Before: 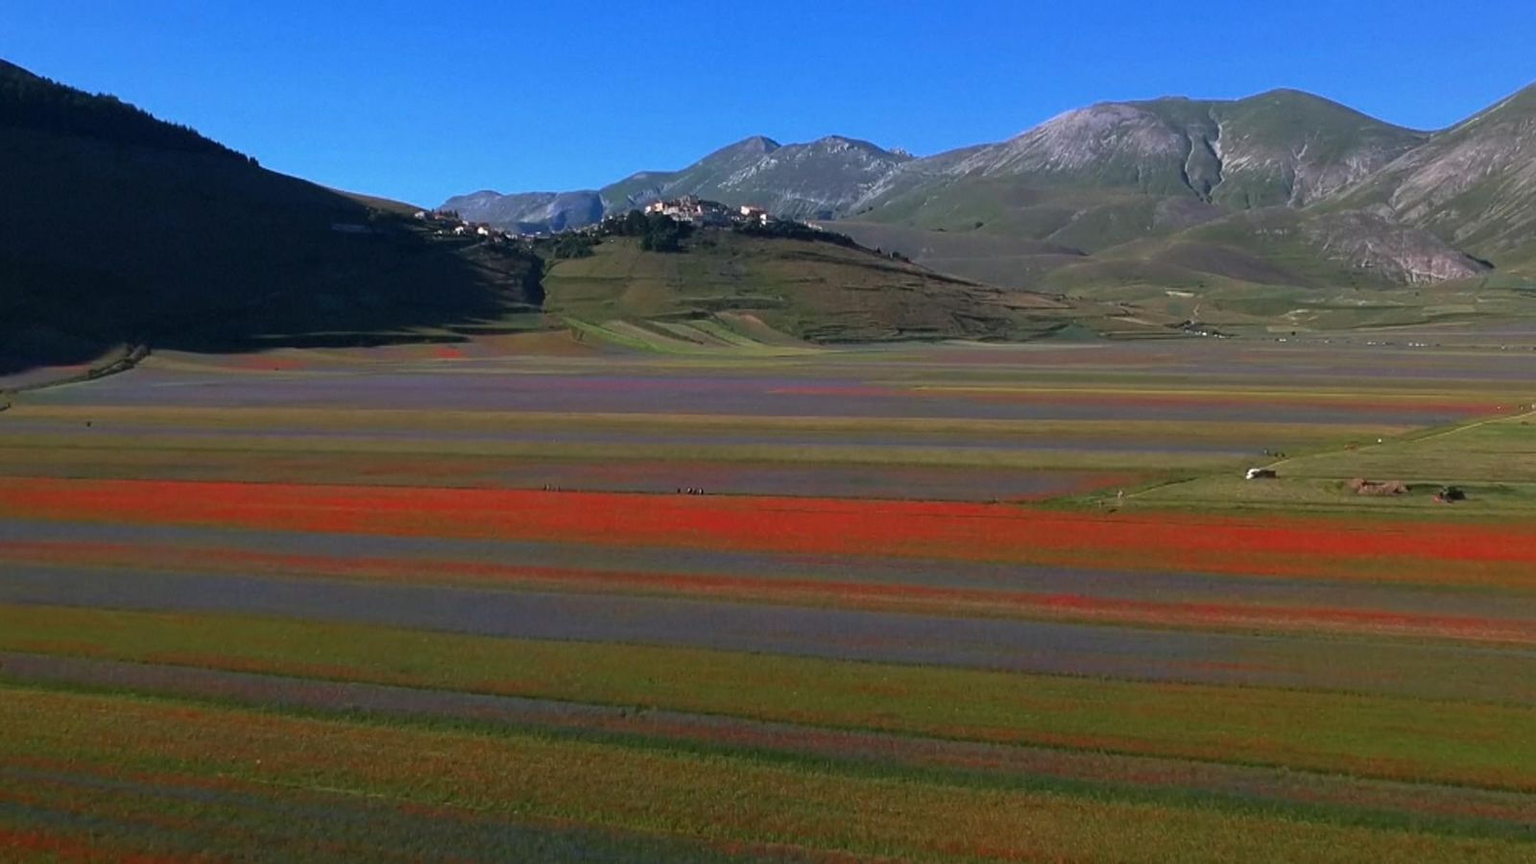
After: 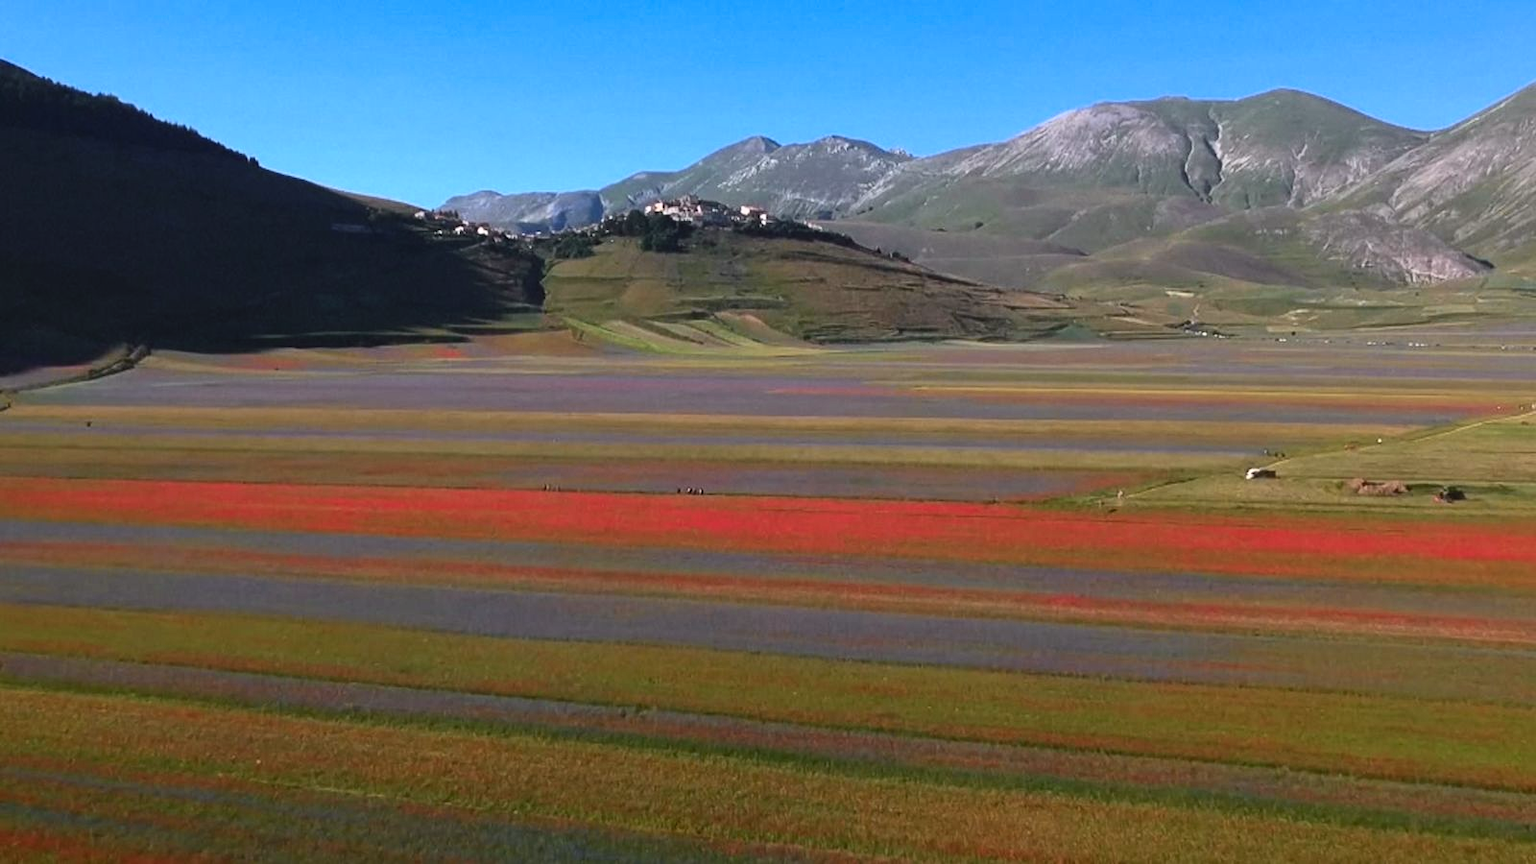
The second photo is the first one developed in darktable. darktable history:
color zones: curves: ch1 [(0.235, 0.558) (0.75, 0.5)]; ch2 [(0.25, 0.462) (0.749, 0.457)]
tone curve: curves: ch0 [(0.003, 0.029) (0.202, 0.232) (0.46, 0.56) (0.611, 0.739) (0.843, 0.941) (1, 0.99)]; ch1 [(0, 0) (0.35, 0.356) (0.45, 0.453) (0.508, 0.515) (0.617, 0.601) (1, 1)]; ch2 [(0, 0) (0.456, 0.469) (0.5, 0.5) (0.556, 0.566) (0.635, 0.642) (1, 1)], color space Lab, independent channels, preserve colors none
